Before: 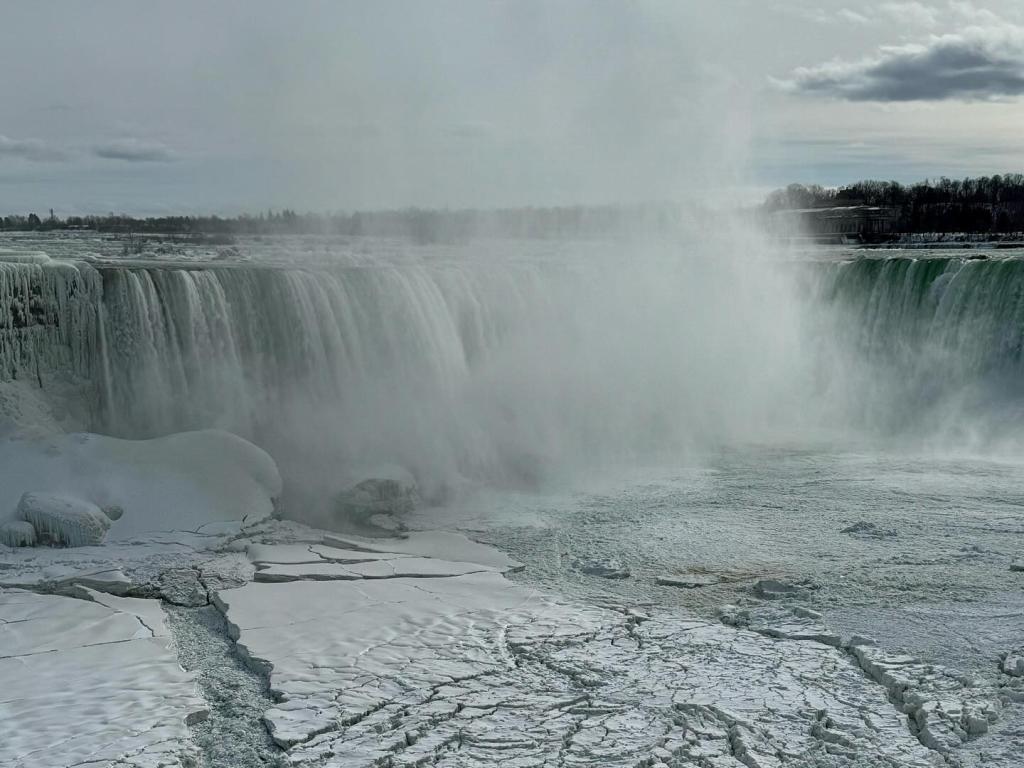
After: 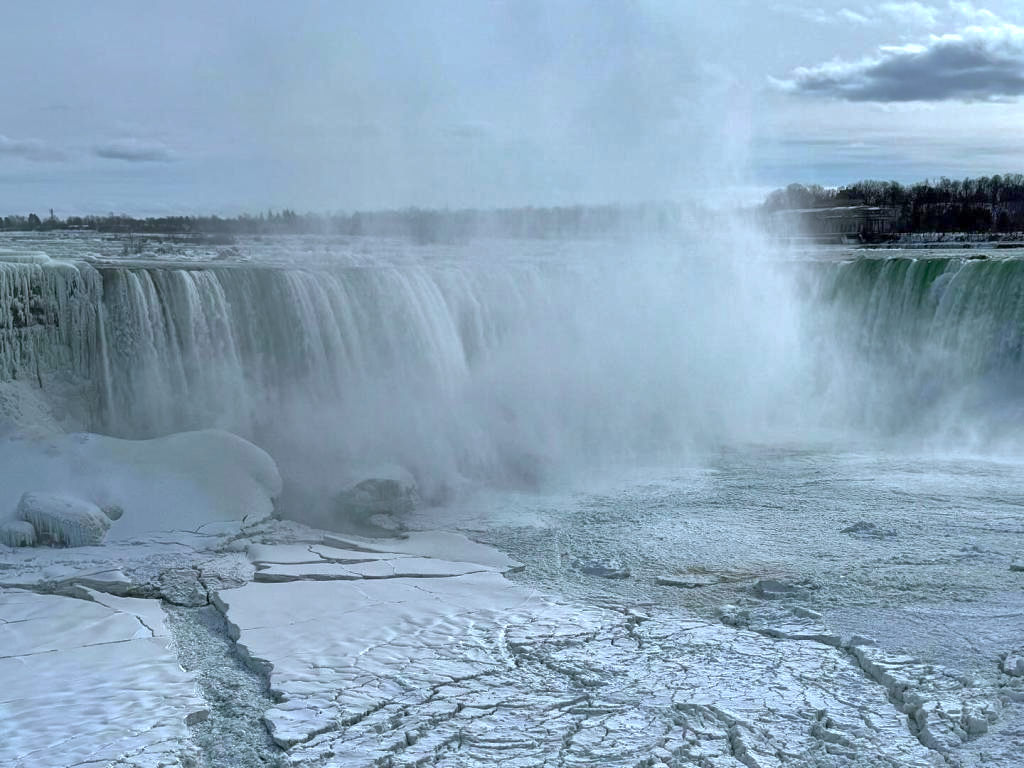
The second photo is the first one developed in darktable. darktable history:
exposure: exposure 0.6 EV, compensate highlight preservation false
white balance: red 0.931, blue 1.11
shadows and highlights: on, module defaults
